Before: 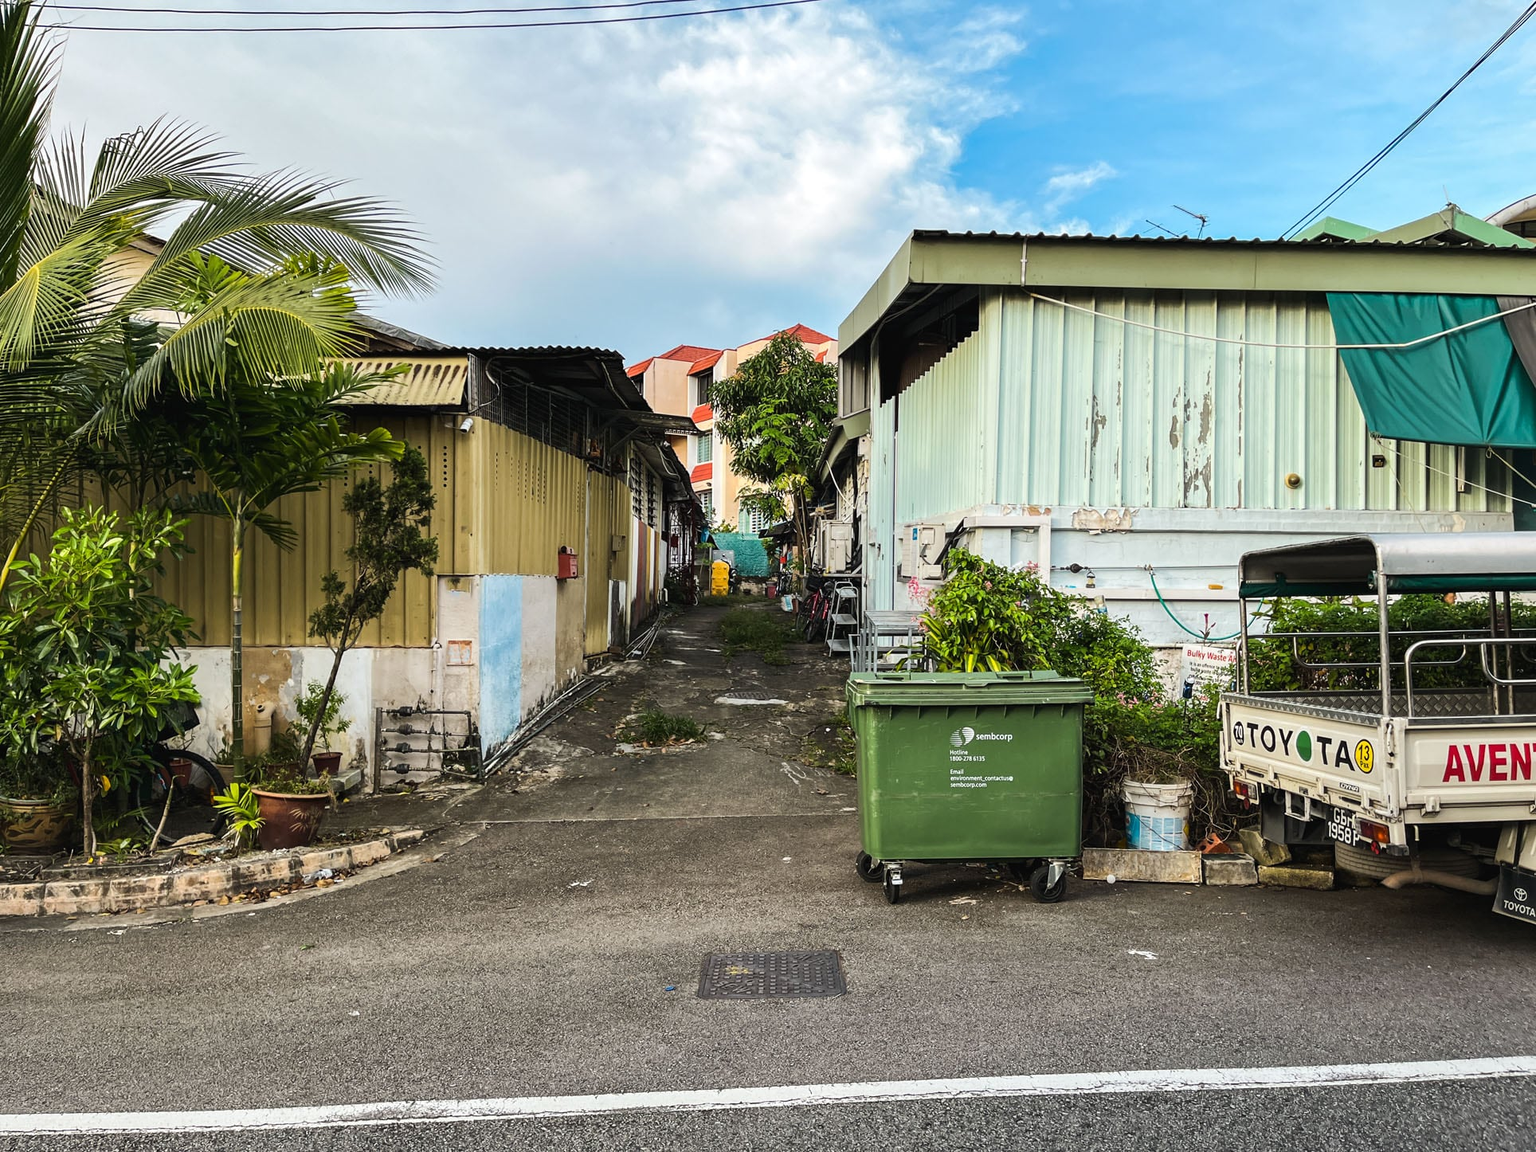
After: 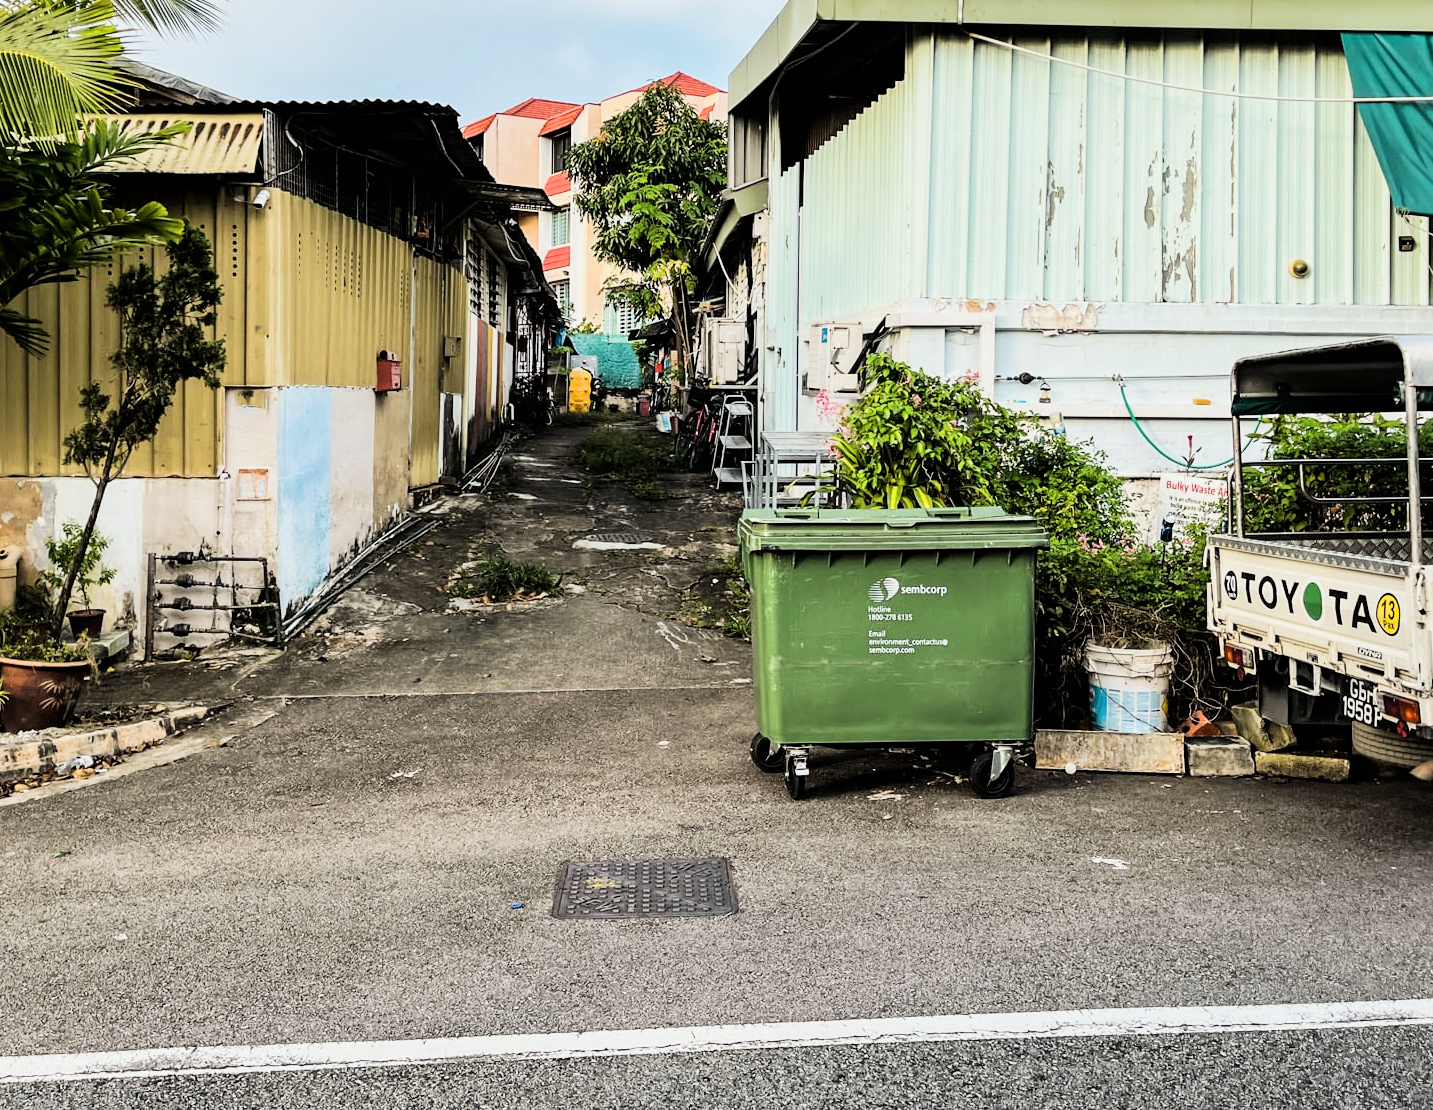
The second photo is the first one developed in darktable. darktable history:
exposure: exposure 0.656 EV, compensate highlight preservation false
filmic rgb: black relative exposure -5.06 EV, white relative exposure 3.95 EV, hardness 2.88, contrast 1.297, highlights saturation mix -10.6%
crop: left 16.852%, top 23.175%, right 8.772%
